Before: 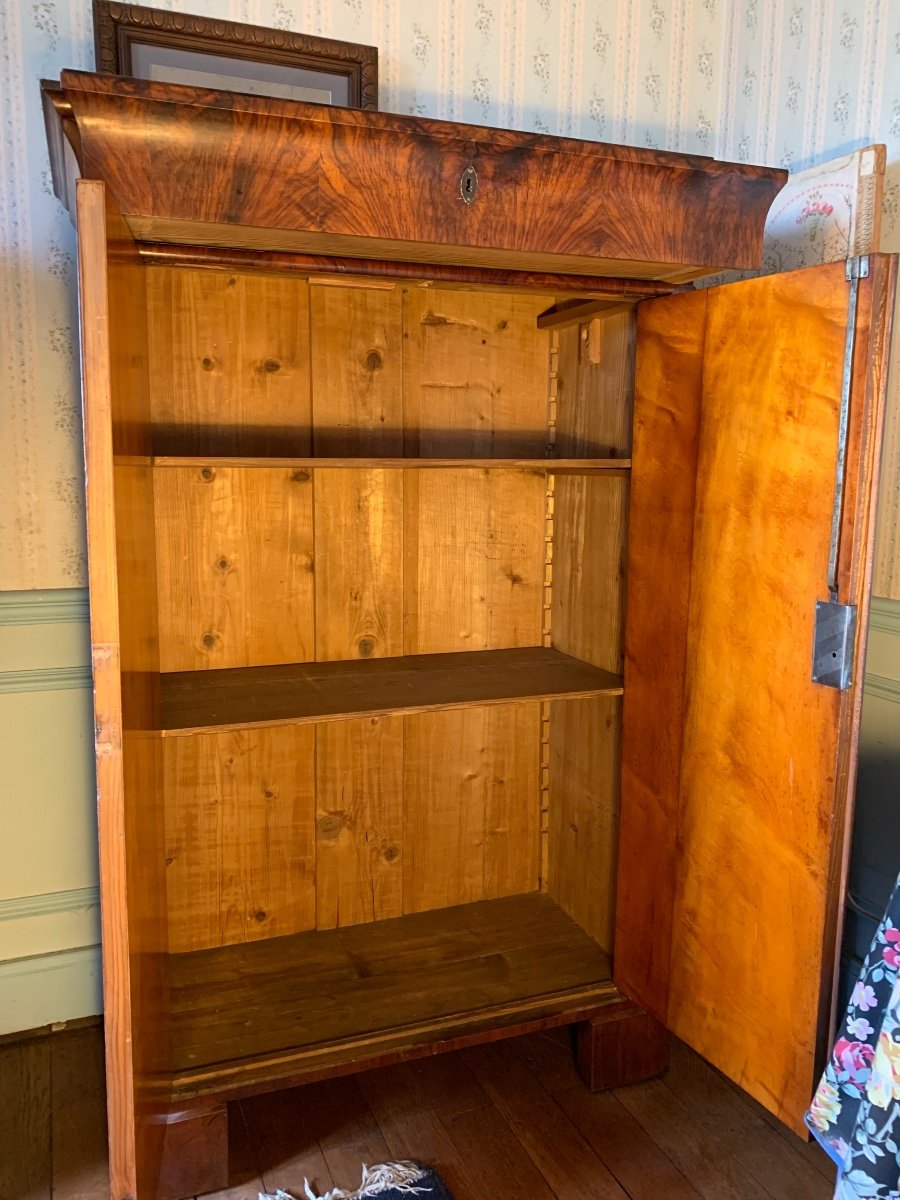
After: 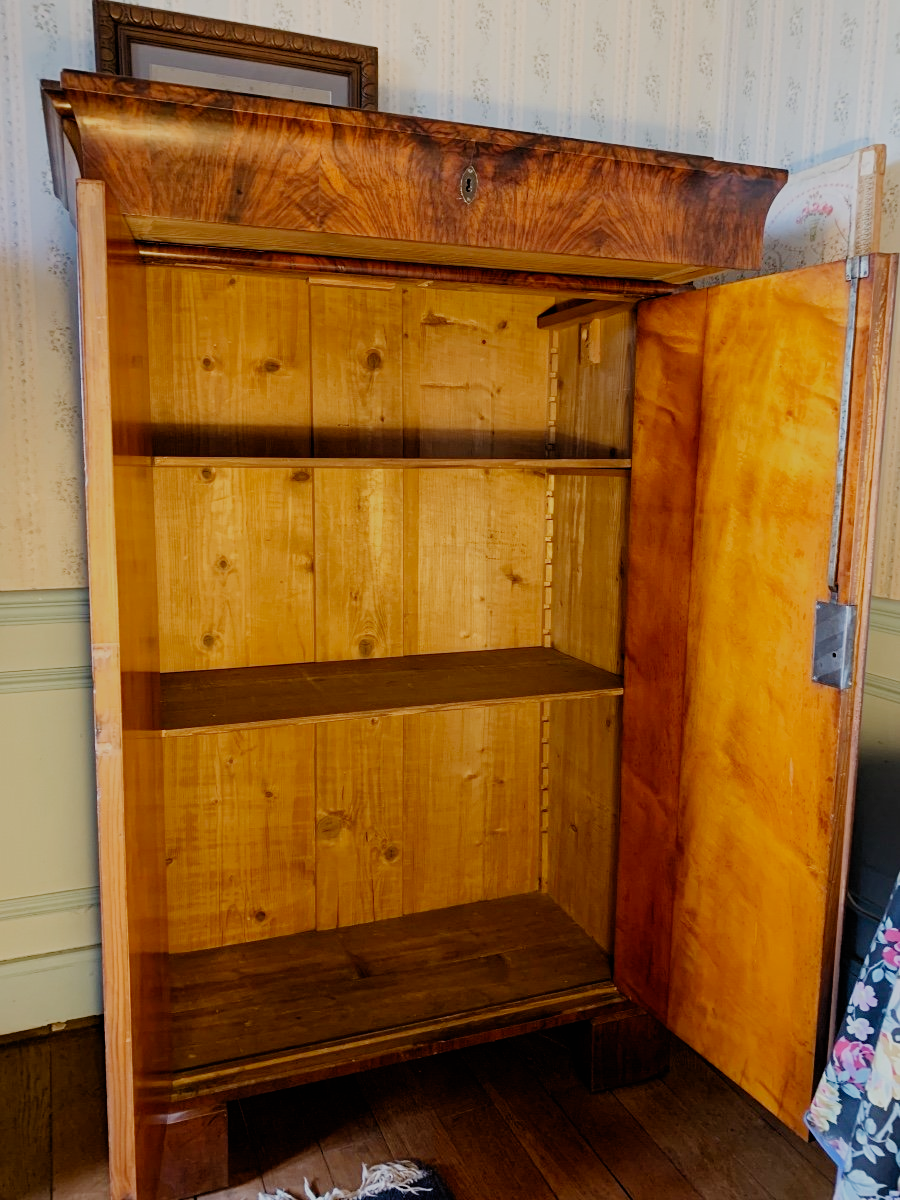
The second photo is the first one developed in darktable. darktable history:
filmic rgb: black relative exposure -7.14 EV, white relative exposure 5.35 EV, hardness 3.03, add noise in highlights 0.001, preserve chrominance no, color science v3 (2019), use custom middle-gray values true, contrast in highlights soft
